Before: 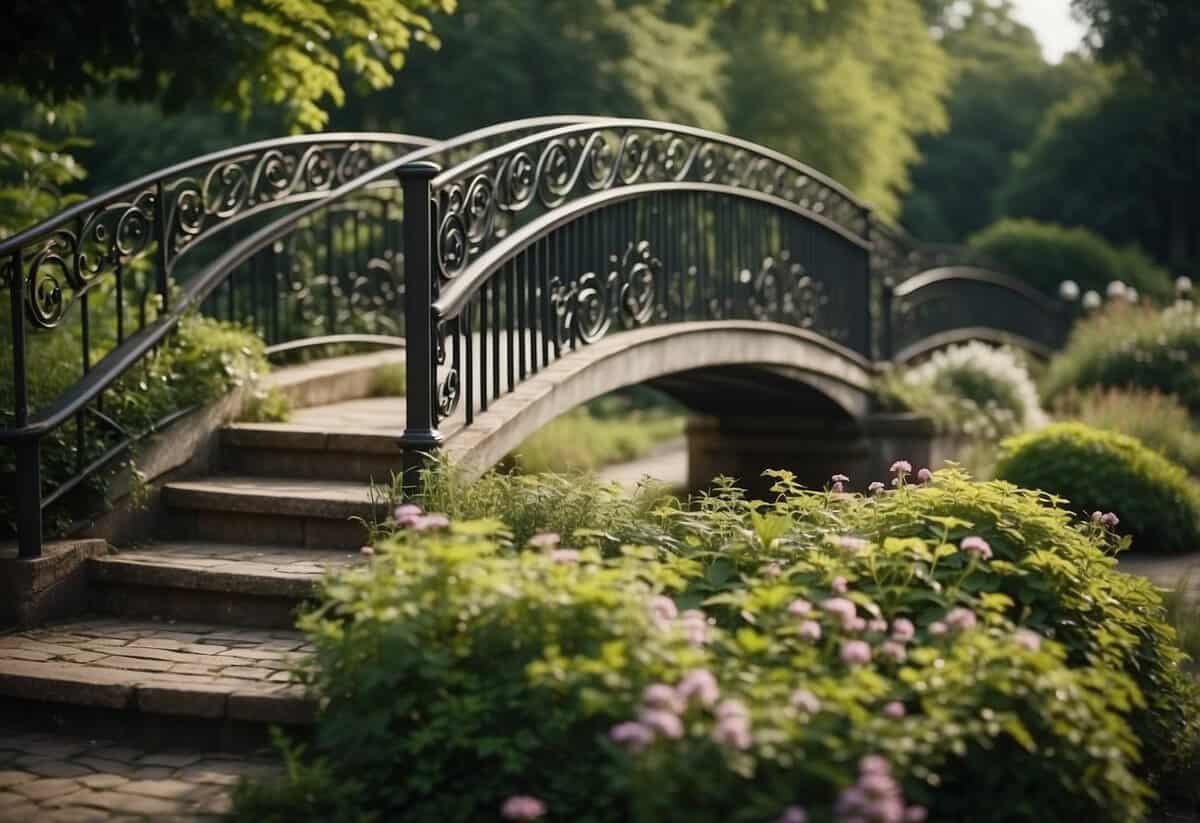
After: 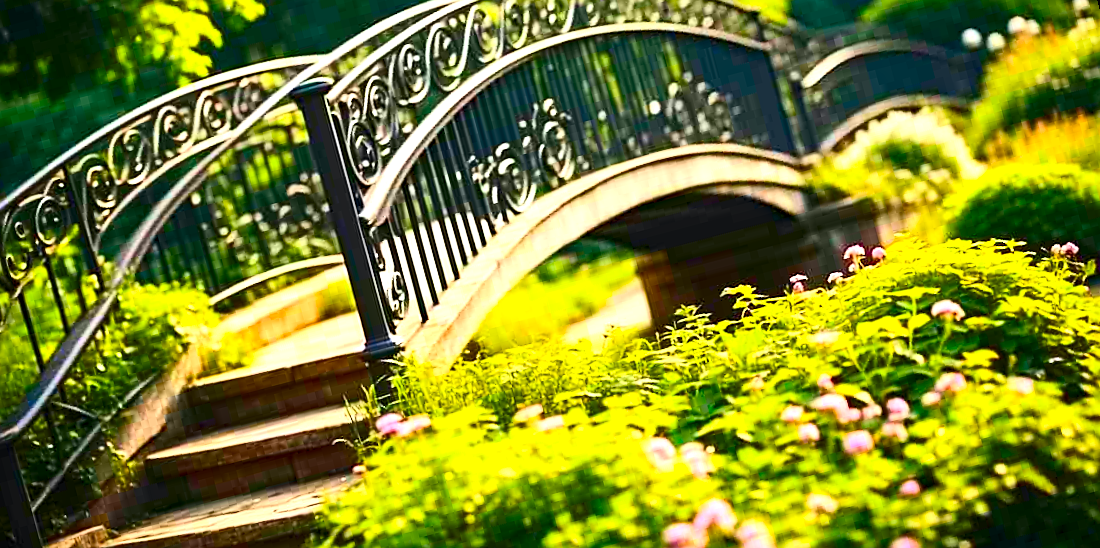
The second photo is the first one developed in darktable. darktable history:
contrast brightness saturation: contrast 0.26, brightness 0.02, saturation 0.87
exposure: black level correction 0, exposure 1.379 EV, compensate exposure bias true, compensate highlight preservation false
color balance rgb: perceptual saturation grading › global saturation 25%, global vibrance 20%
sharpen: on, module defaults
haze removal: compatibility mode true, adaptive false
tone equalizer: on, module defaults
rotate and perspective: rotation -14.8°, crop left 0.1, crop right 0.903, crop top 0.25, crop bottom 0.748
